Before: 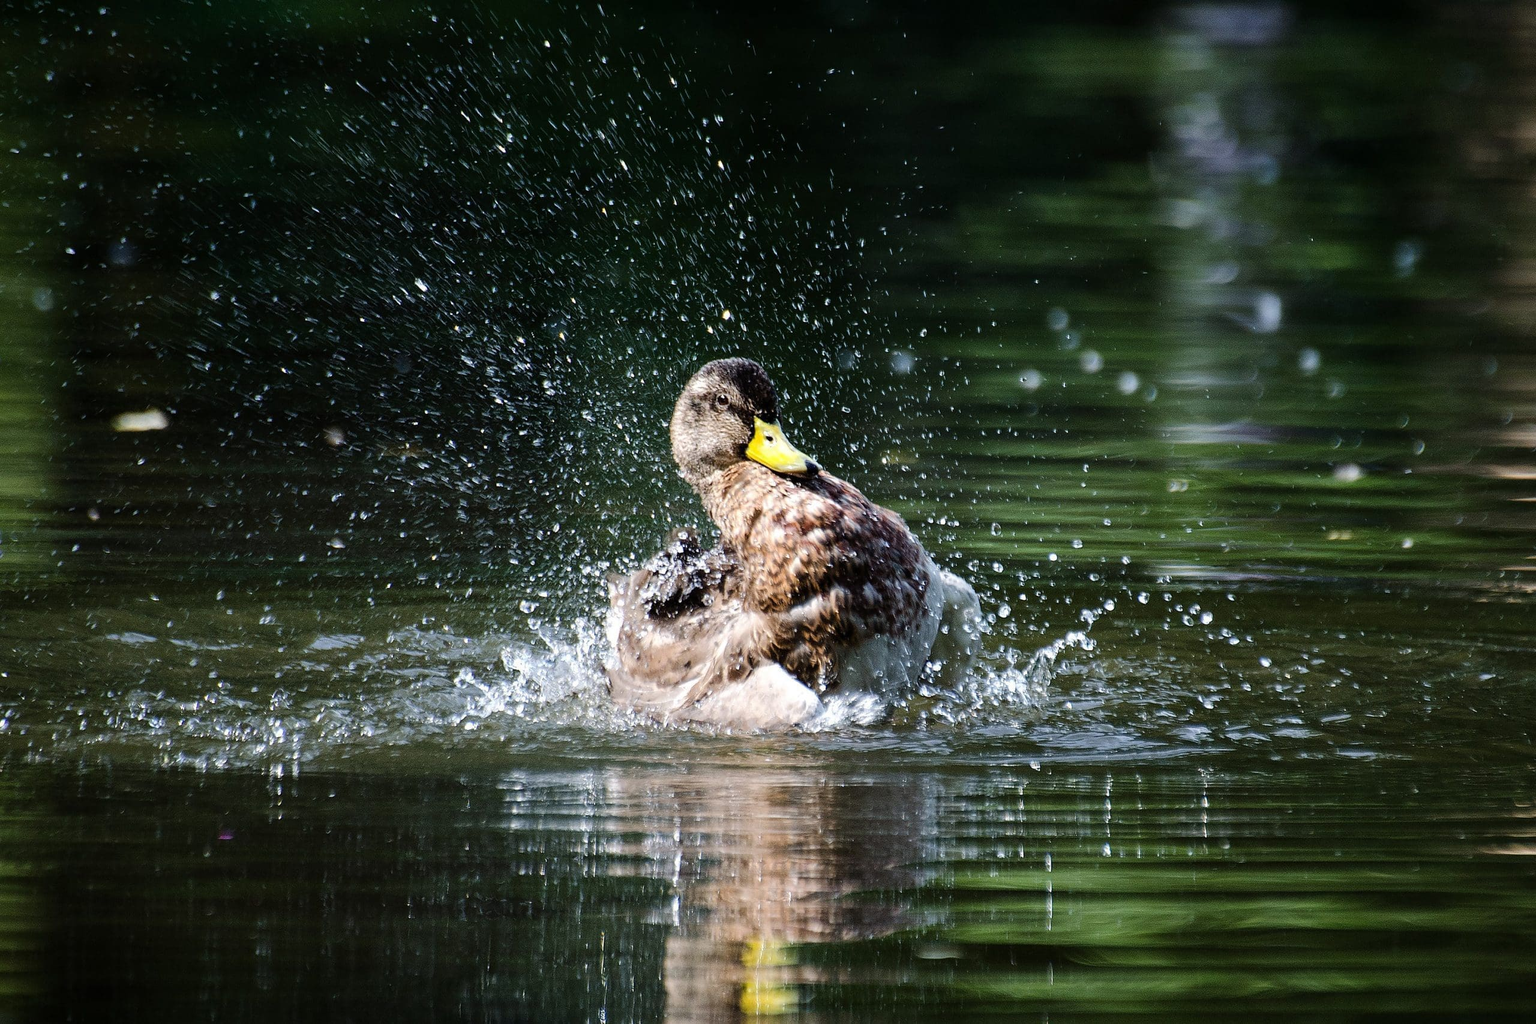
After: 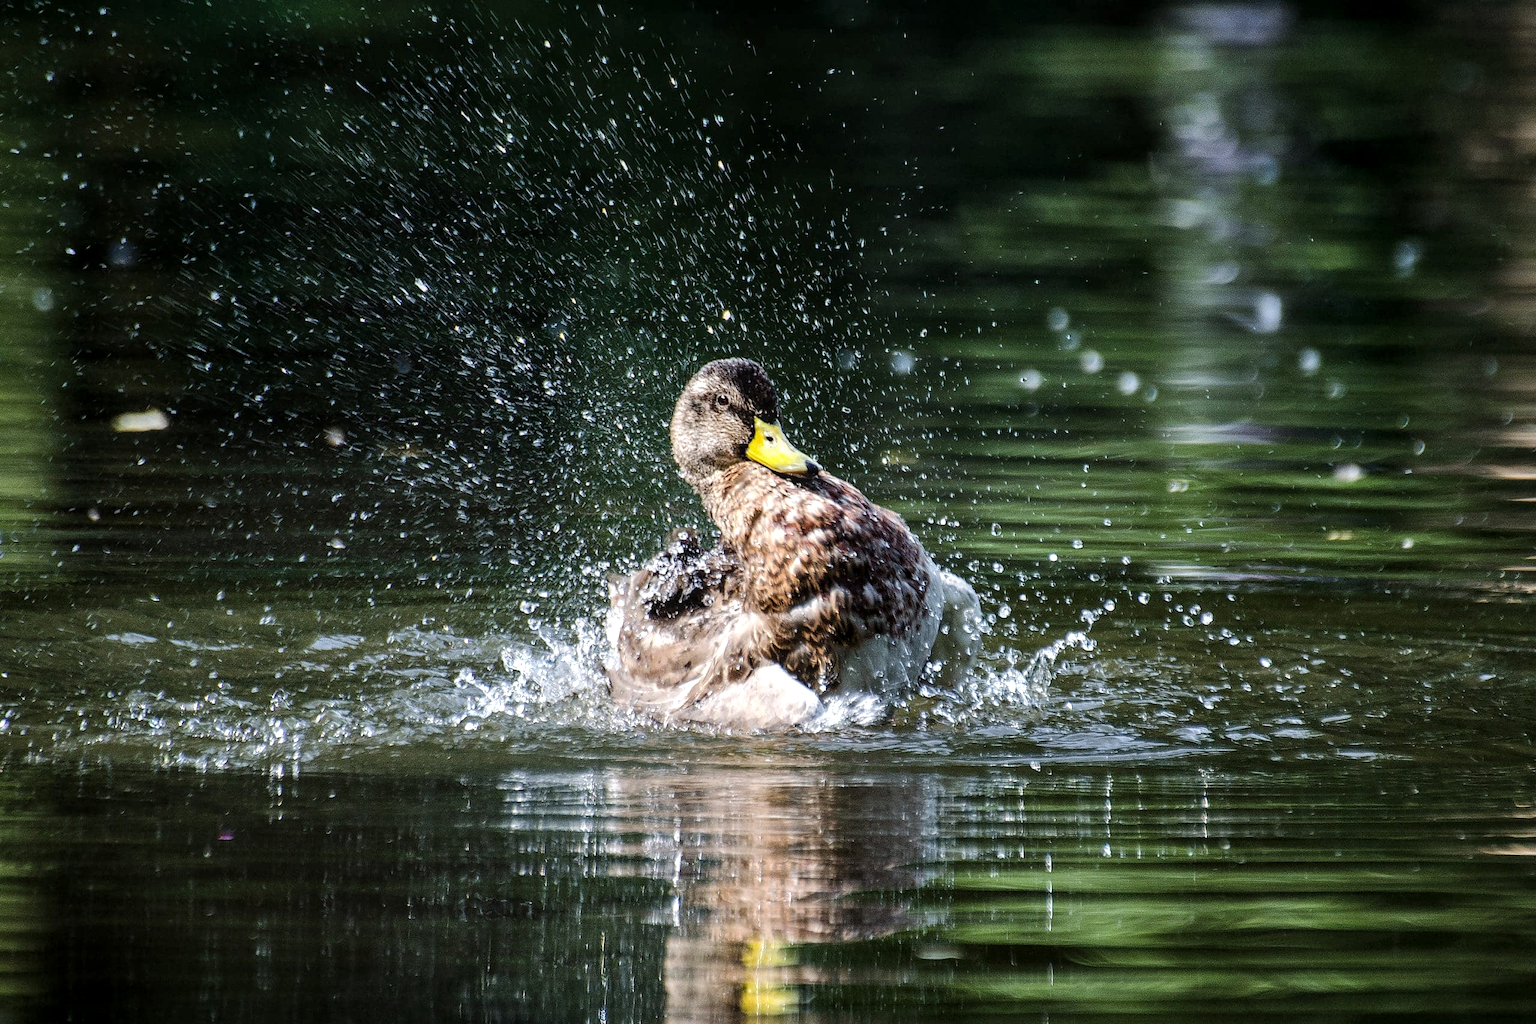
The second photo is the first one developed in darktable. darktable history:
shadows and highlights: radius 168.65, shadows 26.65, white point adjustment 2.96, highlights -68.55, soften with gaussian
local contrast: on, module defaults
